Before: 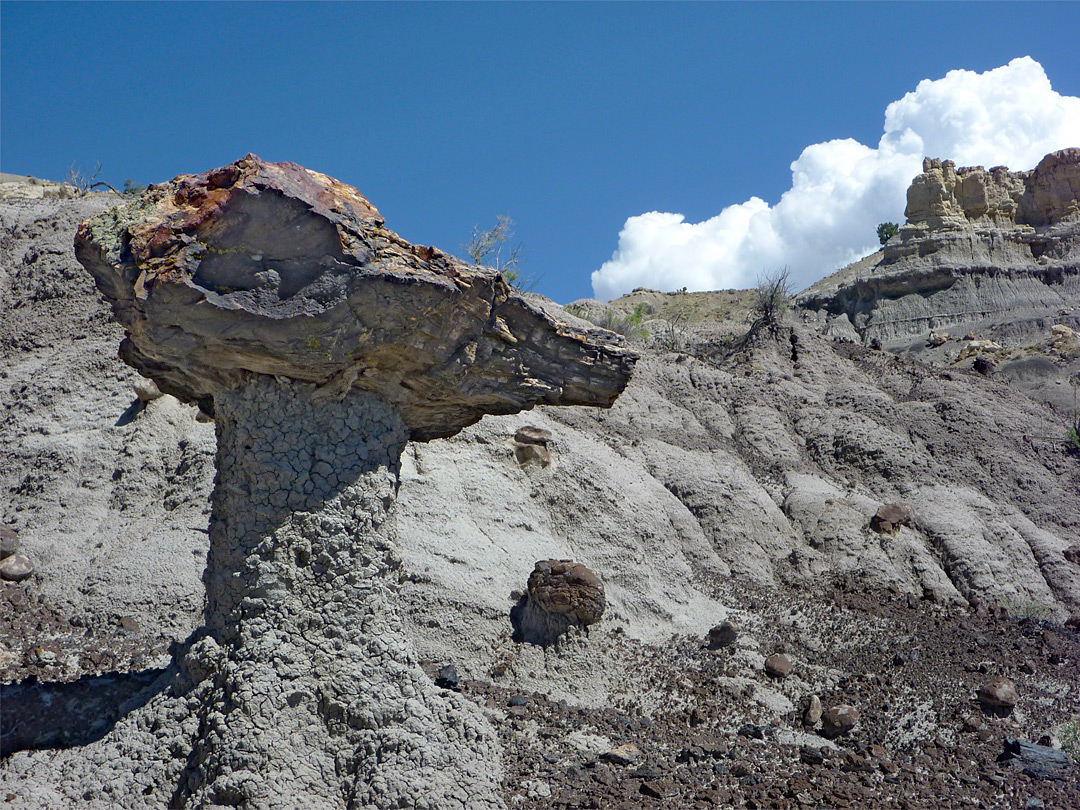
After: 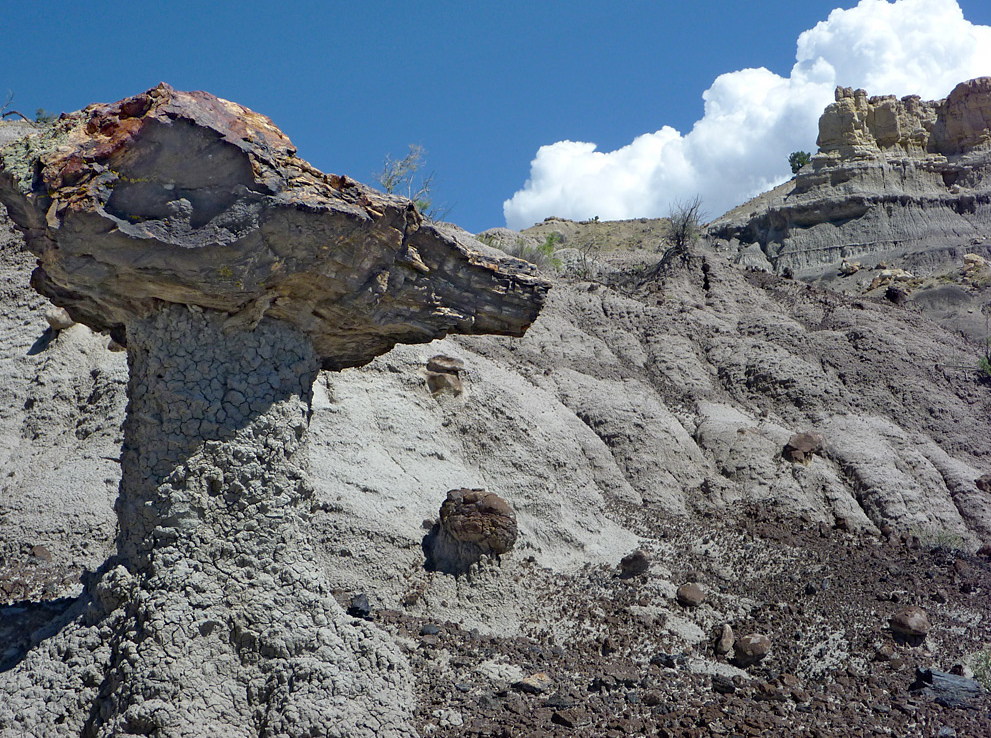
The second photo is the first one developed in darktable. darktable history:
crop and rotate: left 8.195%, top 8.804%
